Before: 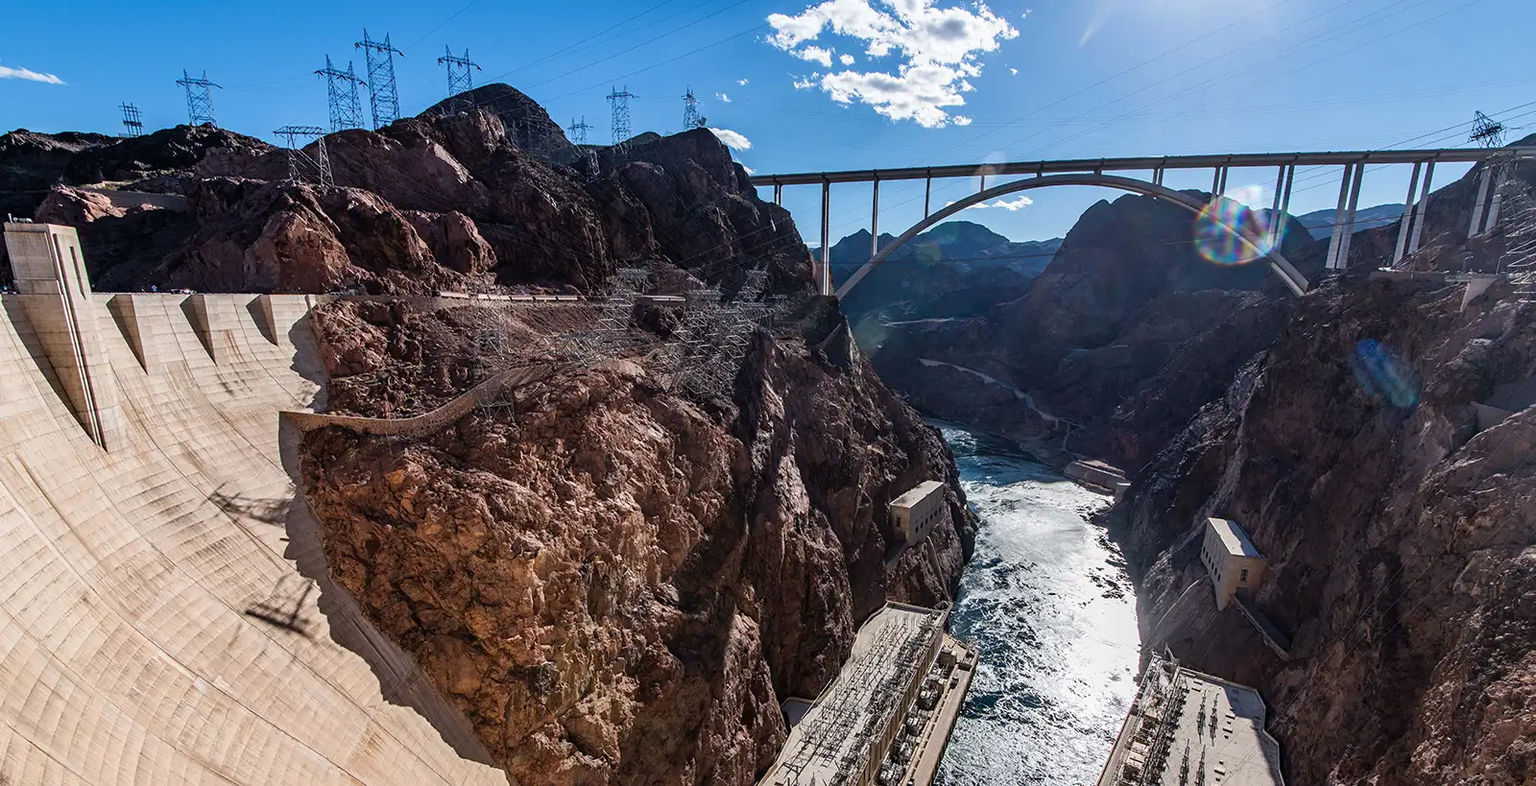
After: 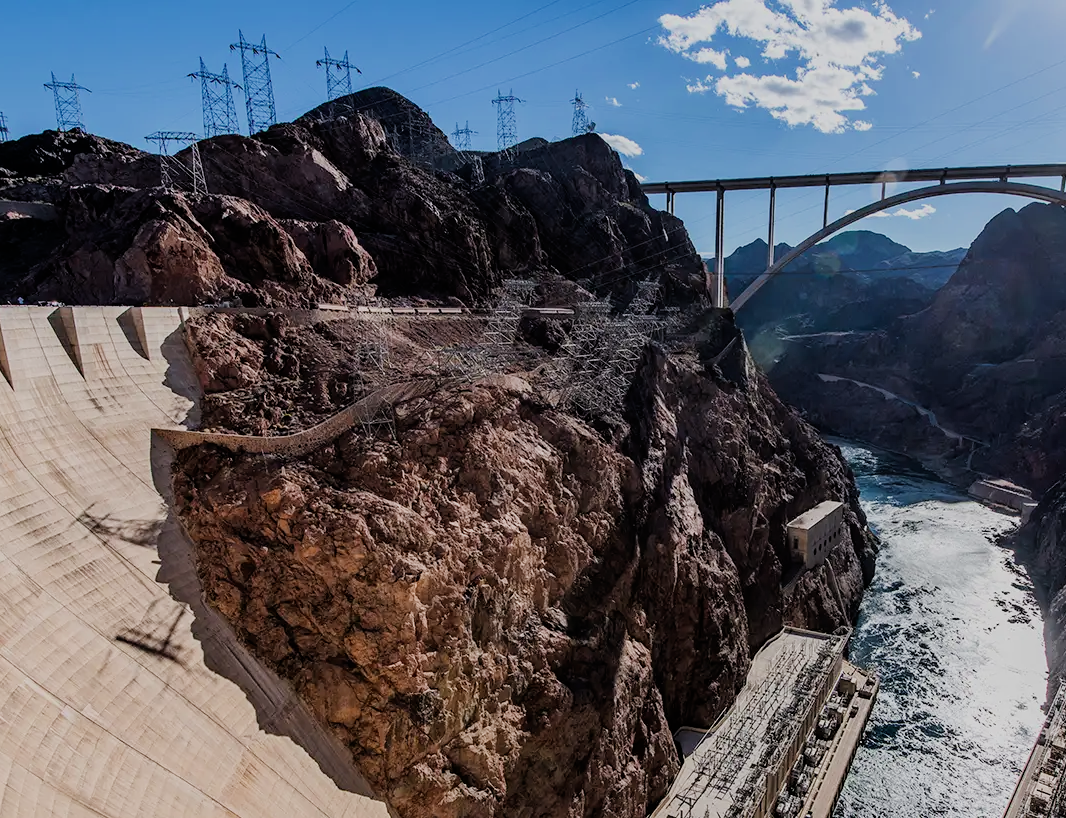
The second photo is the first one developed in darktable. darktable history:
filmic rgb: black relative exposure -7.65 EV, white relative exposure 4.56 EV, hardness 3.61
crop and rotate: left 8.786%, right 24.548%
